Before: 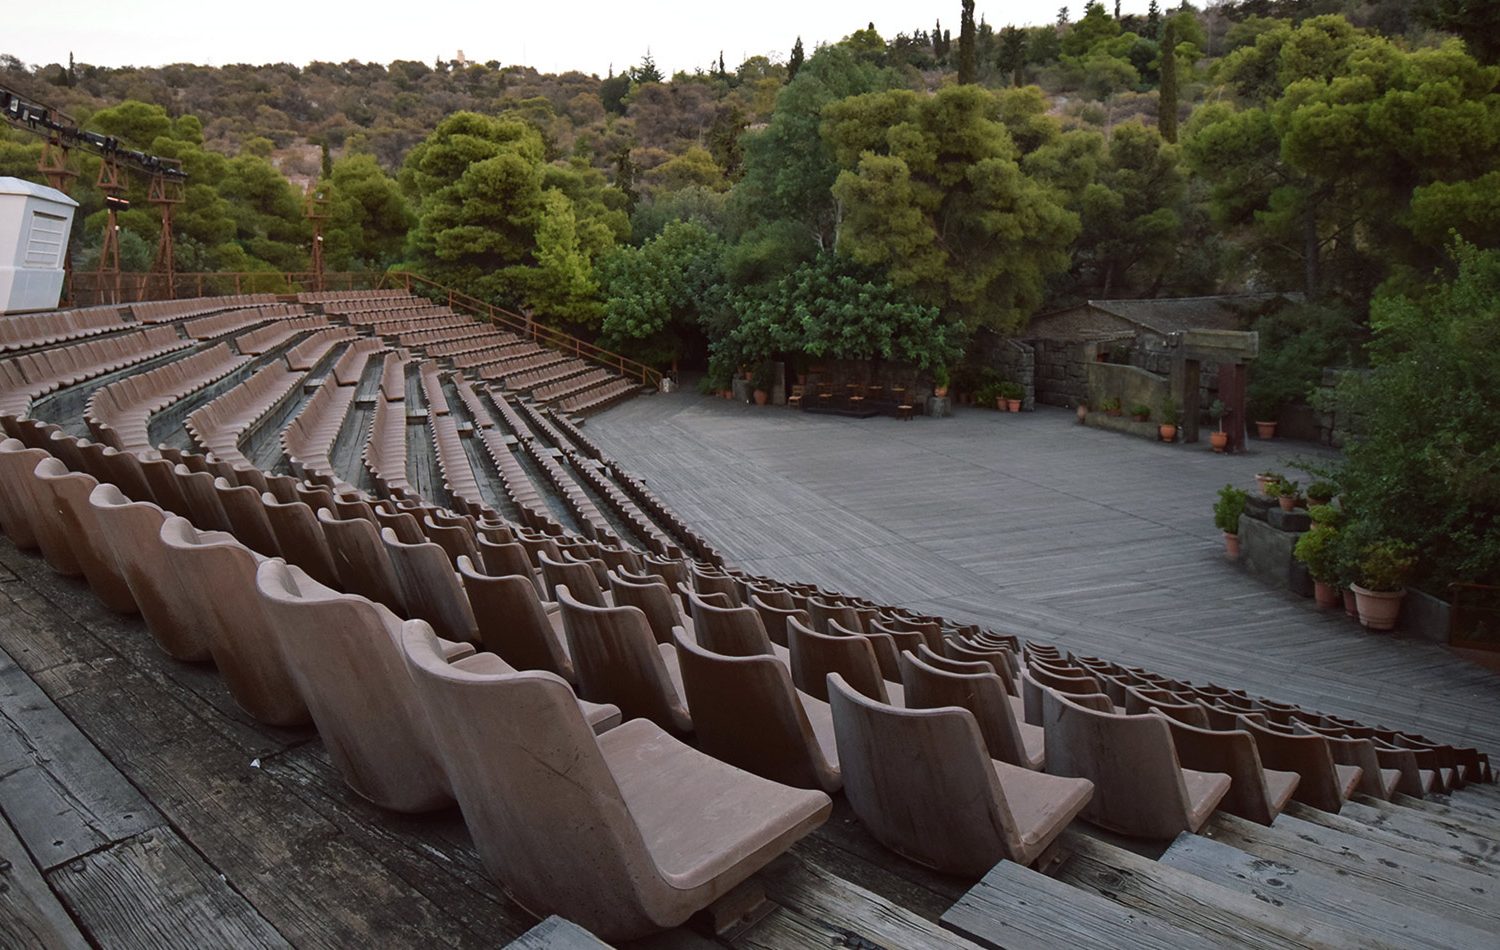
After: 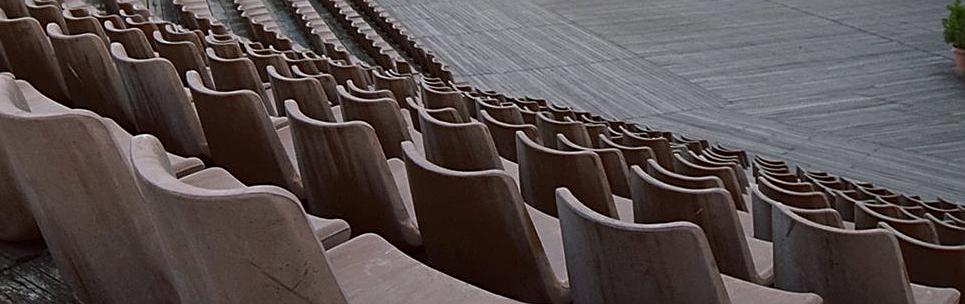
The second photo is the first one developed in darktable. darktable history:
local contrast: highlights 61%, shadows 106%, detail 107%, midtone range 0.529
sharpen: on, module defaults
crop: left 18.091%, top 51.13%, right 17.525%, bottom 16.85%
